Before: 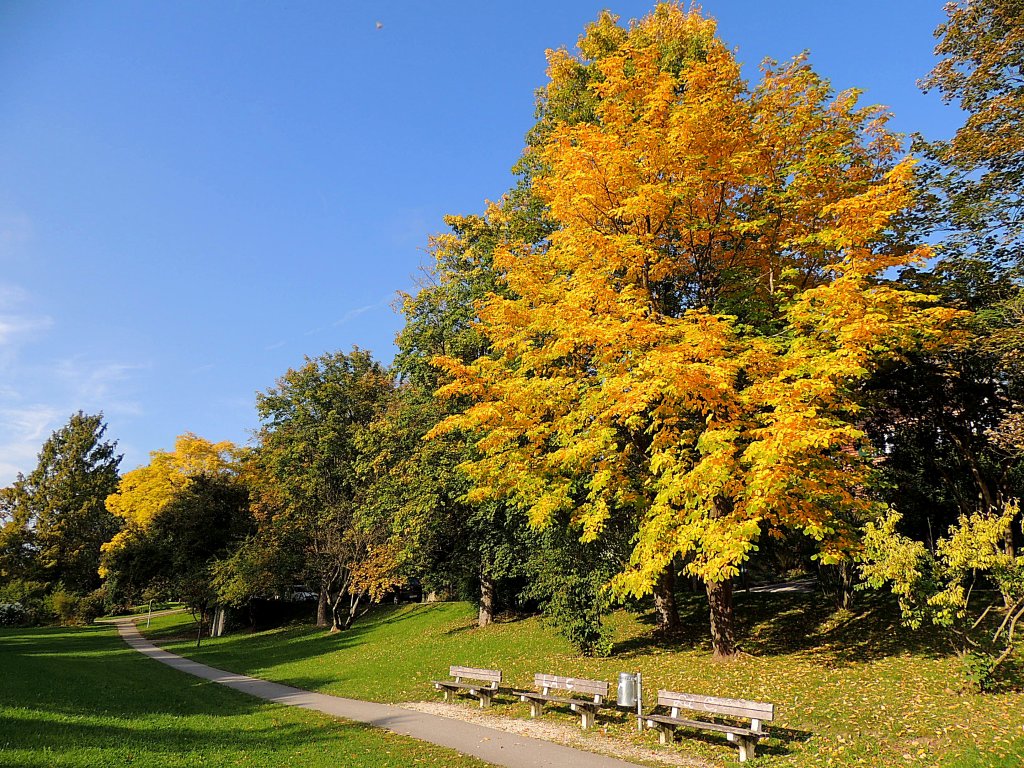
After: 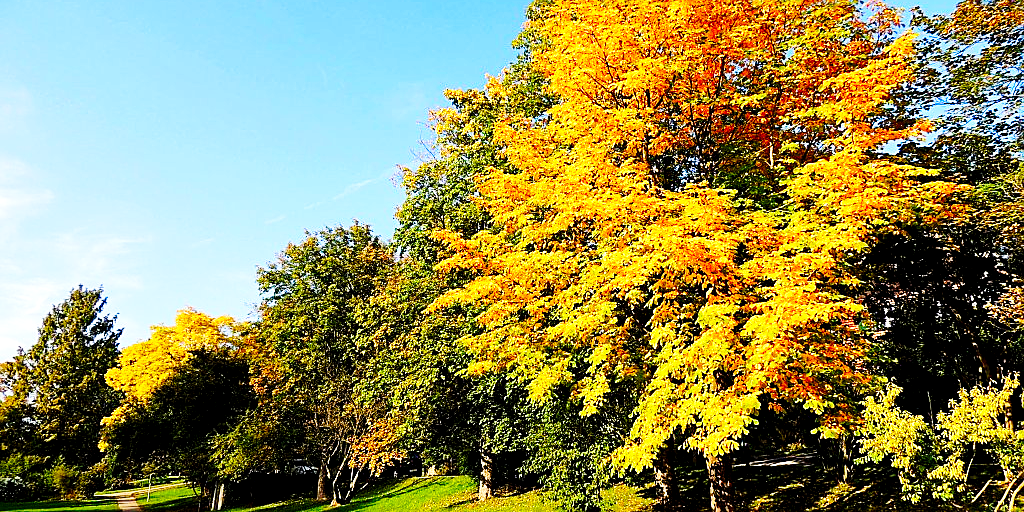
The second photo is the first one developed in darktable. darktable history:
local contrast: mode bilateral grid, contrast 20, coarseness 51, detail 119%, midtone range 0.2
tone equalizer: -8 EV -0.402 EV, -7 EV -0.386 EV, -6 EV -0.318 EV, -5 EV -0.259 EV, -3 EV 0.214 EV, -2 EV 0.33 EV, -1 EV 0.402 EV, +0 EV 0.392 EV, edges refinement/feathering 500, mask exposure compensation -1.57 EV, preserve details no
base curve: curves: ch0 [(0, 0) (0.036, 0.037) (0.121, 0.228) (0.46, 0.76) (0.859, 0.983) (1, 1)], preserve colors none
sharpen: on, module defaults
exposure: black level correction 0.009, compensate highlight preservation false
contrast brightness saturation: saturation 0.503
crop: top 16.518%, bottom 16.747%
